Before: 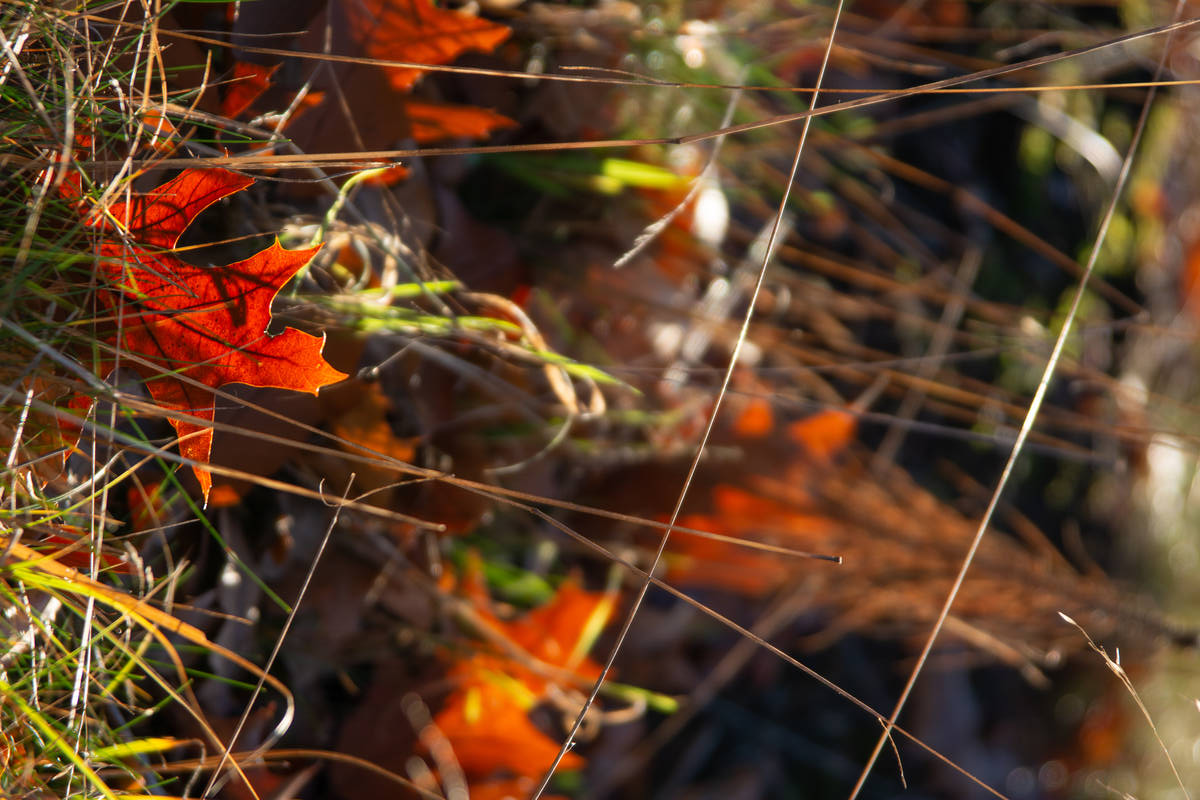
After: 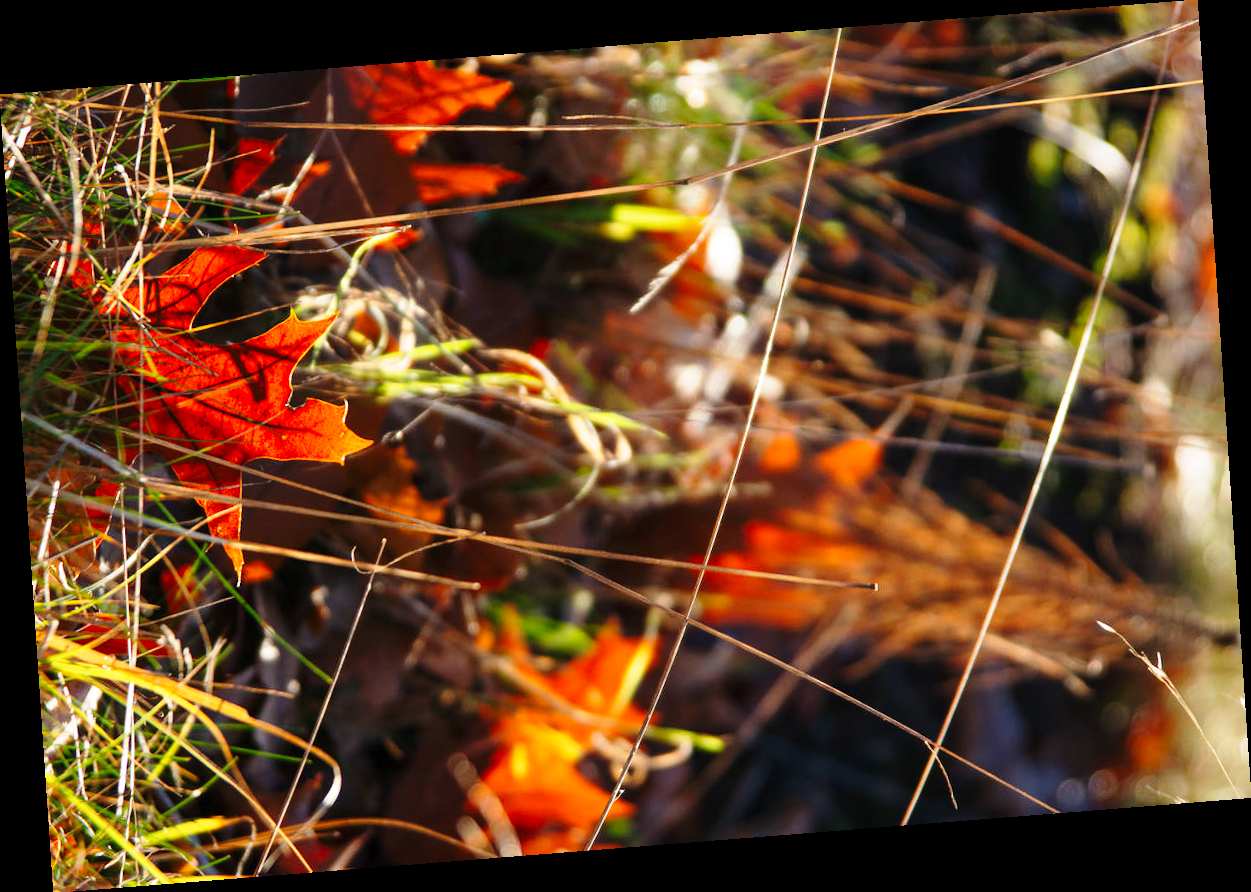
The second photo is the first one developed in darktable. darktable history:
rotate and perspective: rotation -4.2°, shear 0.006, automatic cropping off
base curve: curves: ch0 [(0, 0) (0.028, 0.03) (0.121, 0.232) (0.46, 0.748) (0.859, 0.968) (1, 1)], preserve colors none
